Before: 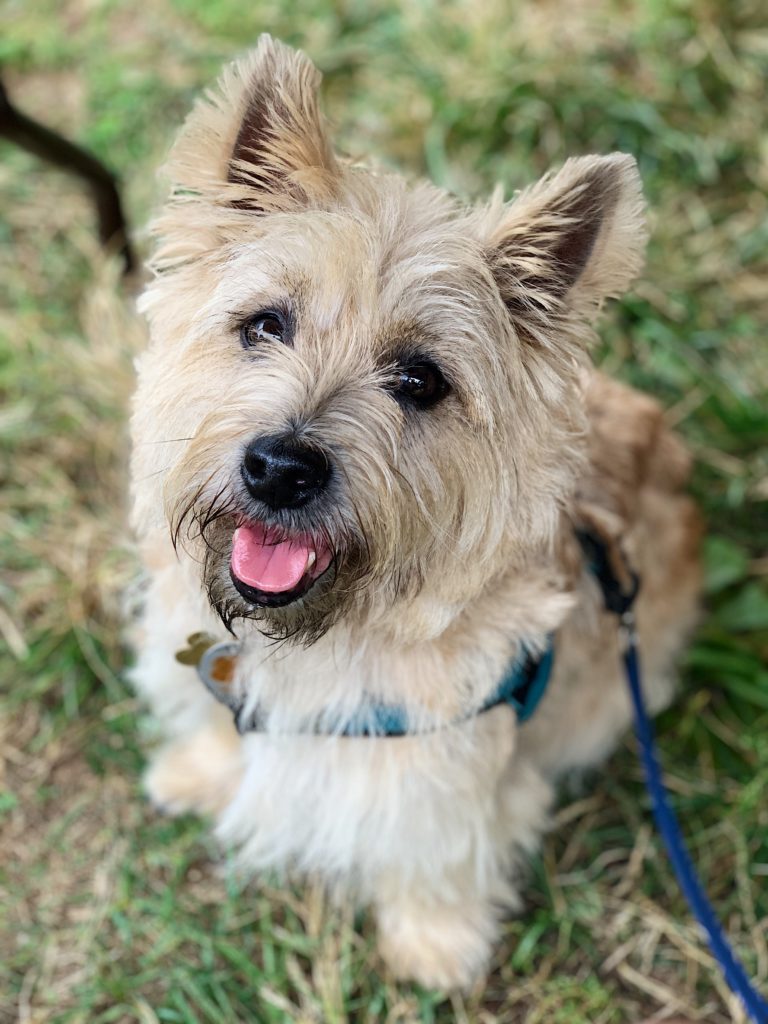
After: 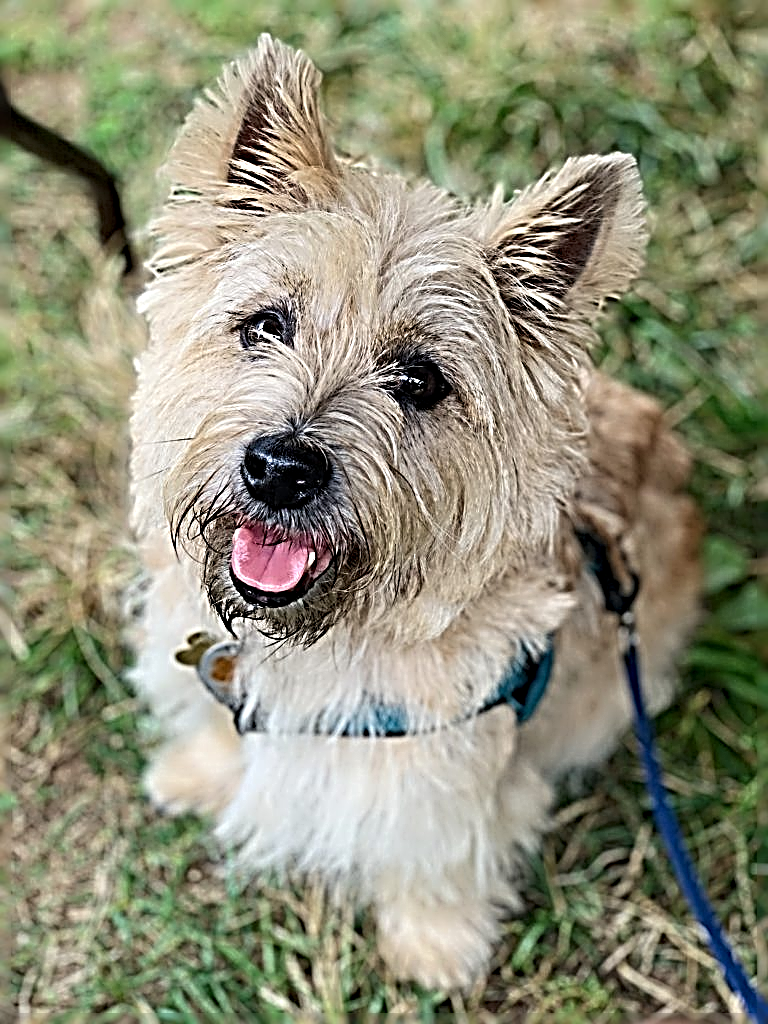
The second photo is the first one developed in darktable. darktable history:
sharpen: radius 4.026, amount 1.984
